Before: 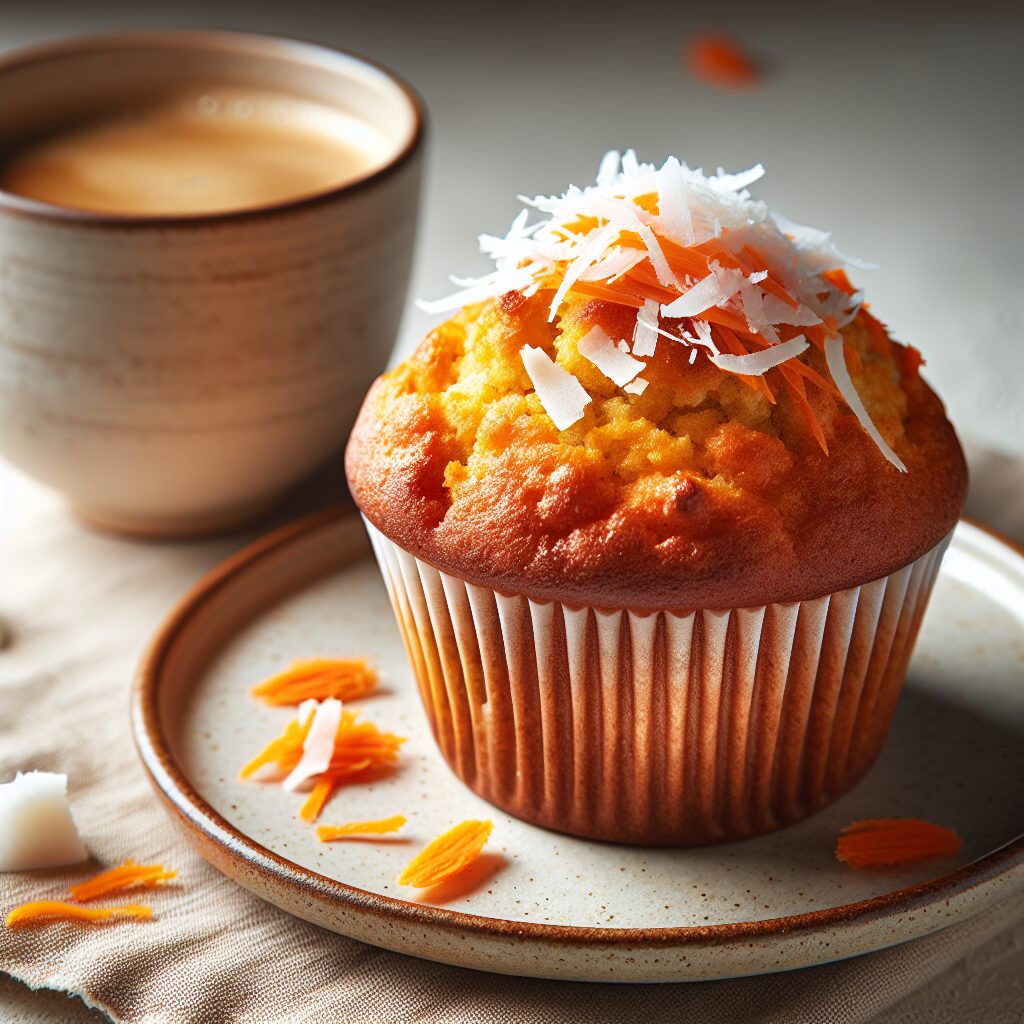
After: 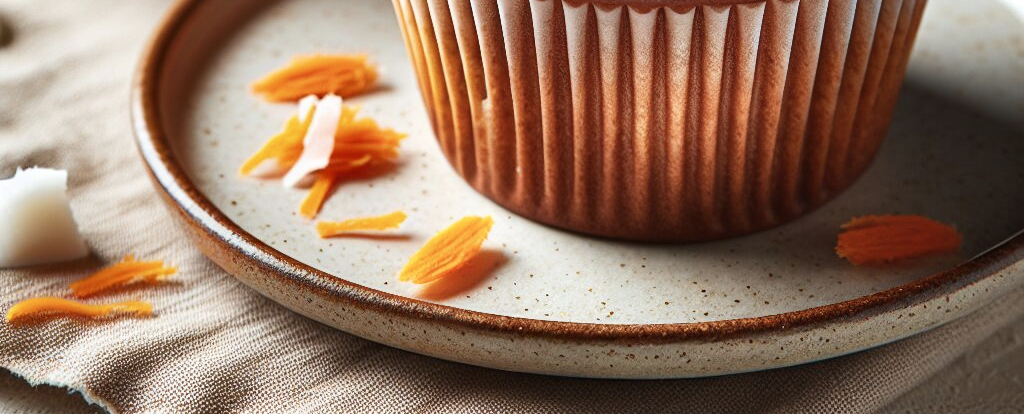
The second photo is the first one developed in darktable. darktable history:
contrast brightness saturation: contrast 0.114, saturation -0.161
crop and rotate: top 59.048%, bottom 0.469%
shadows and highlights: highlights color adjustment 78.67%, low approximation 0.01, soften with gaussian
